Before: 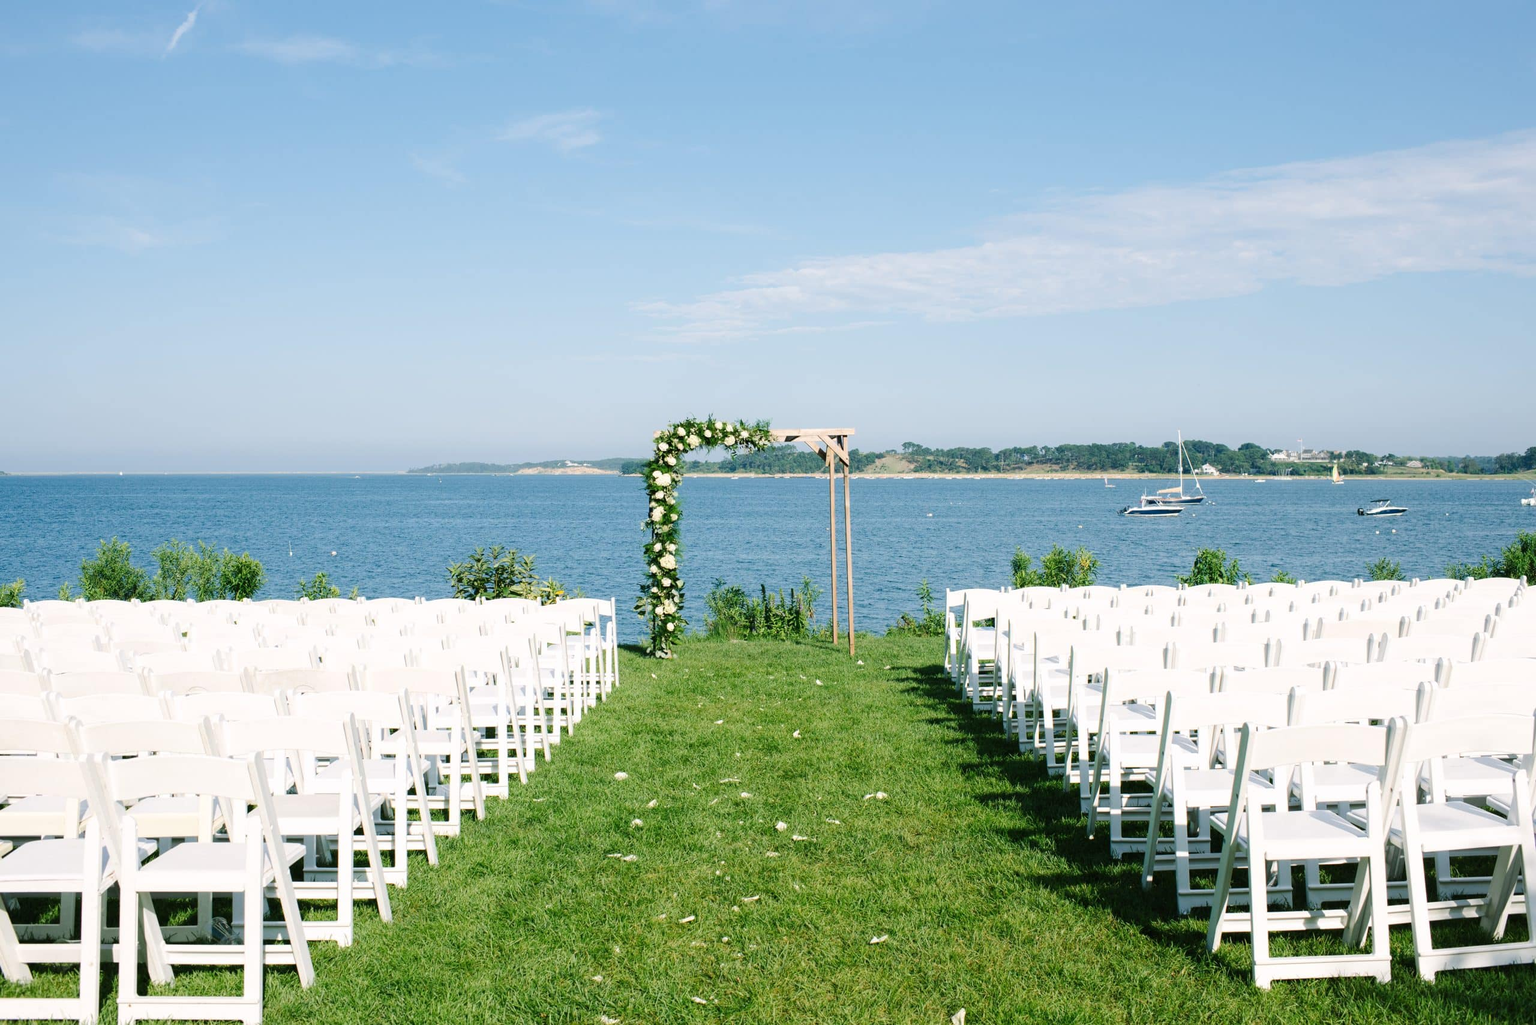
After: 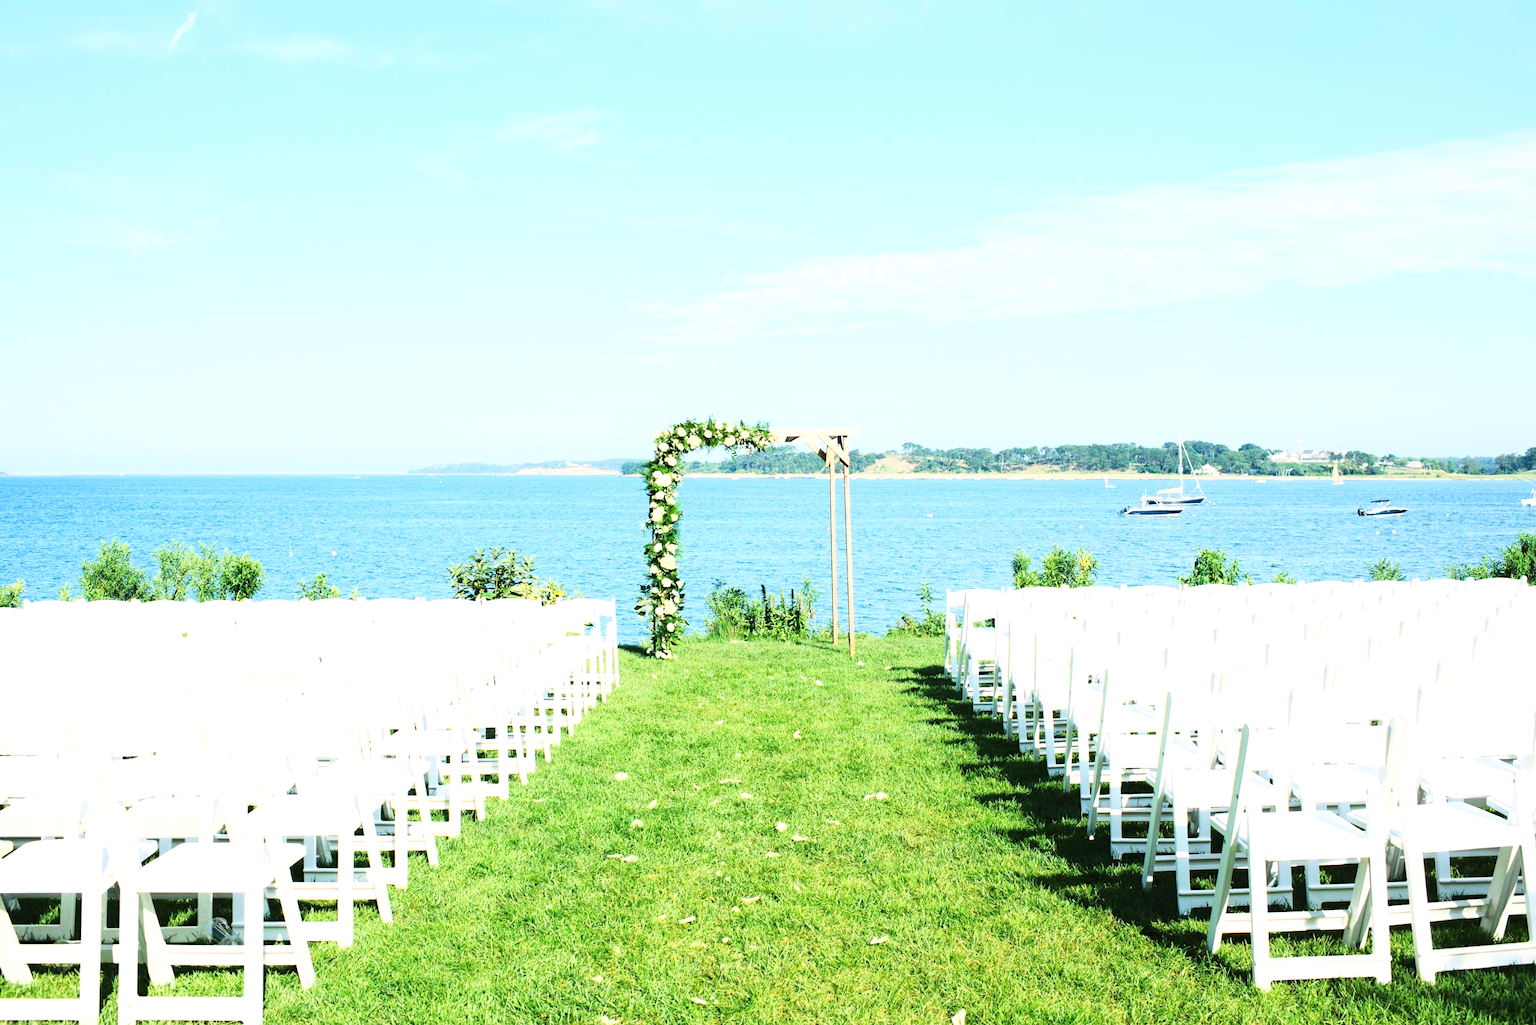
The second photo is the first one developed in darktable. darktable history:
exposure: exposure 0.6 EV, compensate highlight preservation false
base curve: curves: ch0 [(0, 0) (0.028, 0.03) (0.121, 0.232) (0.46, 0.748) (0.859, 0.968) (1, 1)]
